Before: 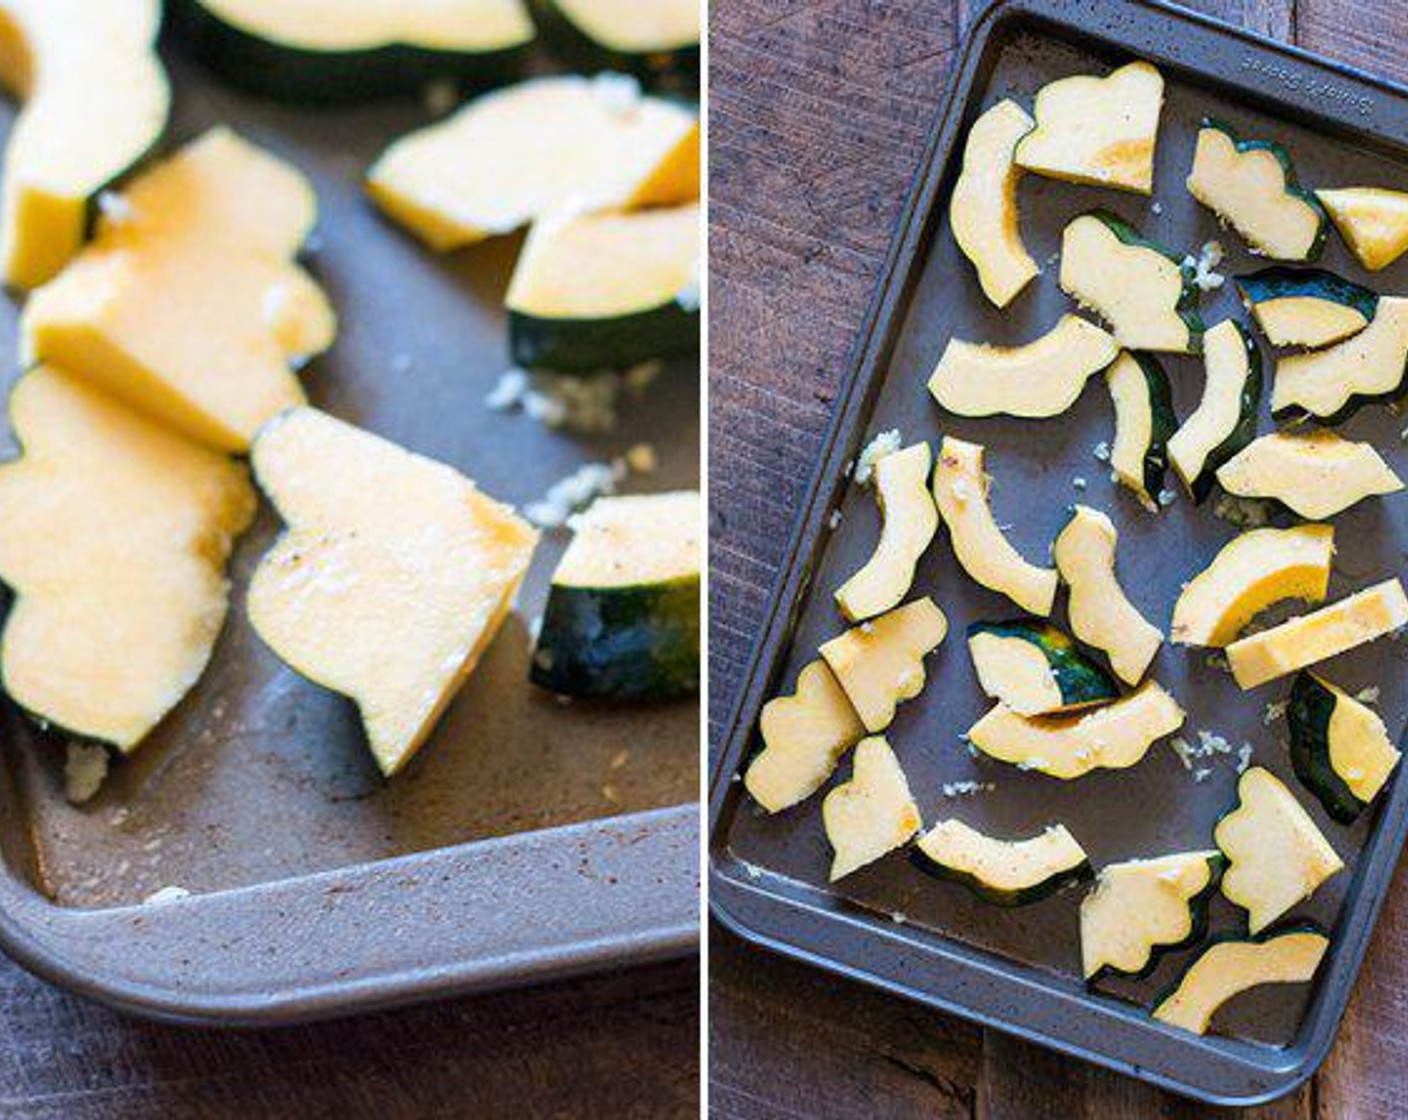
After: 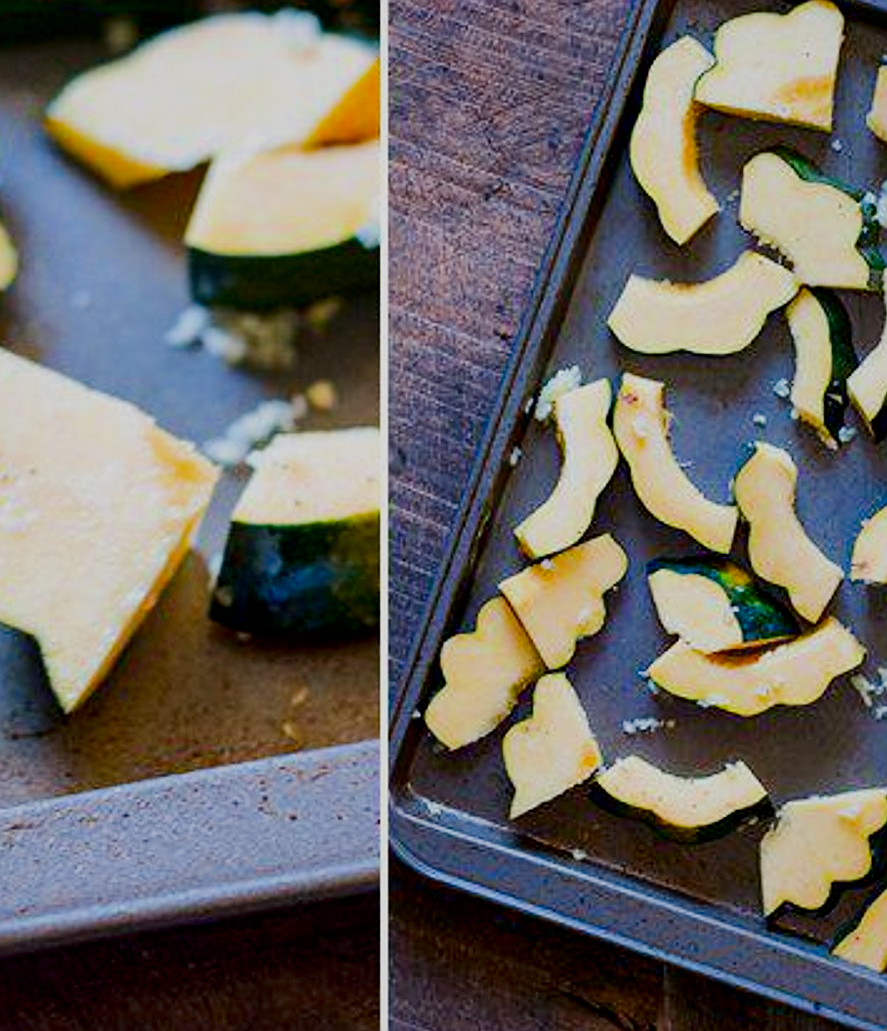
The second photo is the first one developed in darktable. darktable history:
contrast brightness saturation: contrast 0.098, brightness -0.273, saturation 0.147
exposure: black level correction 0, exposure 0.696 EV, compensate highlight preservation false
tone equalizer: on, module defaults
sharpen: radius 0.981, amount 0.616
shadows and highlights: shadows 29.89
filmic rgb: black relative exposure -7.65 EV, white relative exposure 4.56 EV, hardness 3.61
crop and rotate: left 22.755%, top 5.637%, right 14.184%, bottom 2.261%
